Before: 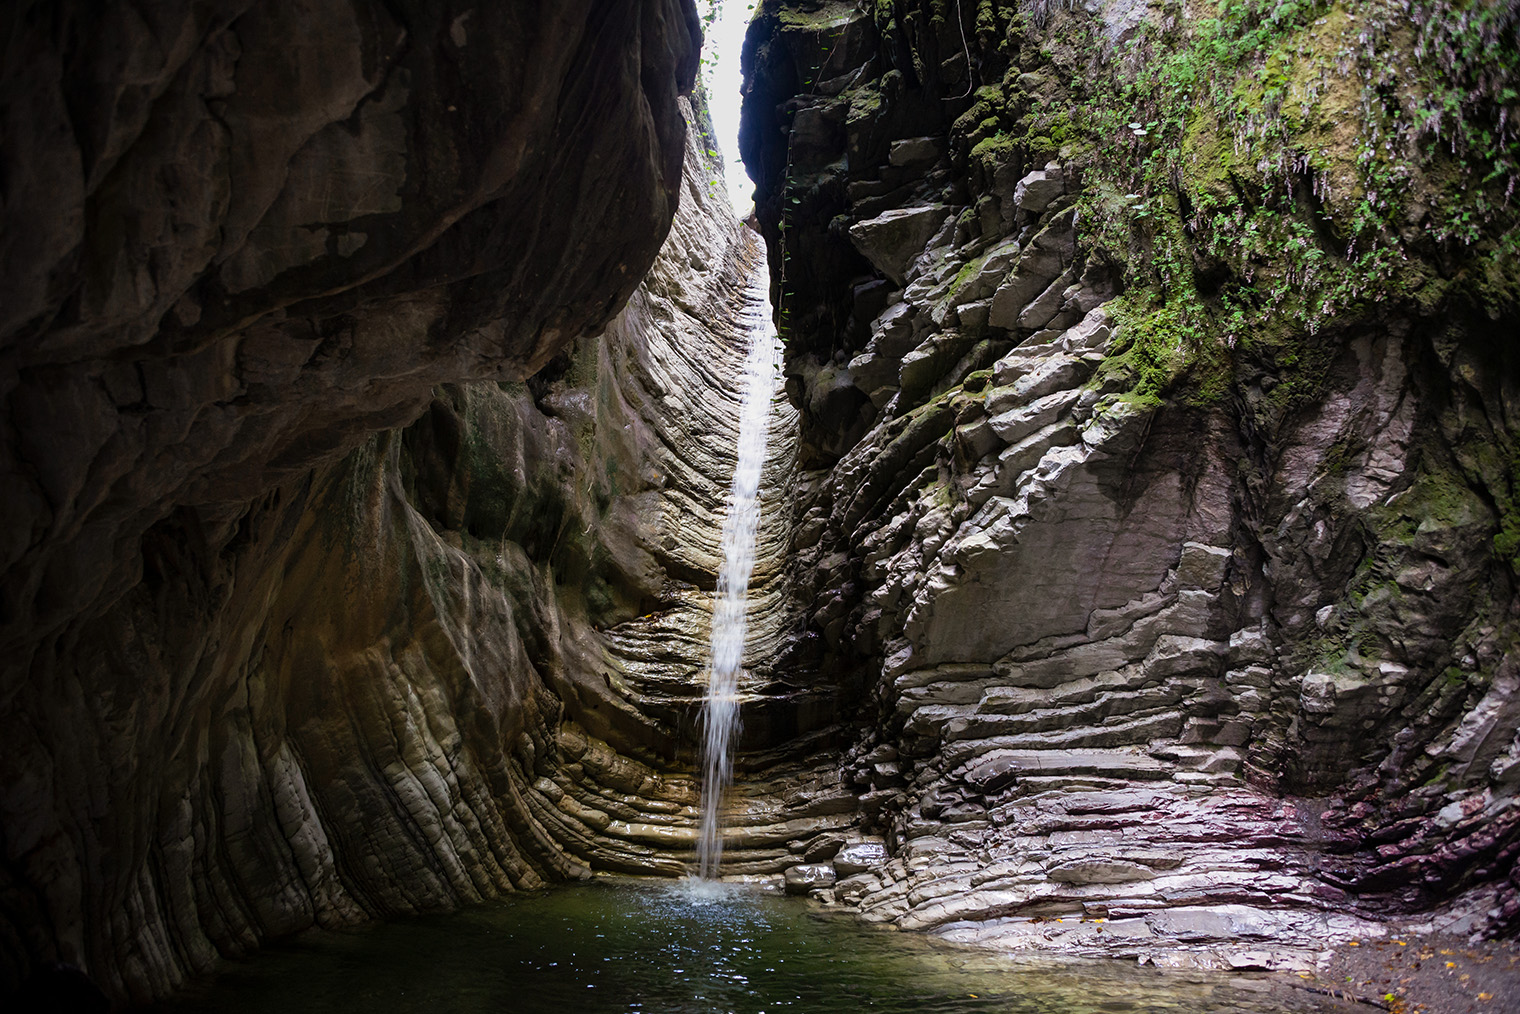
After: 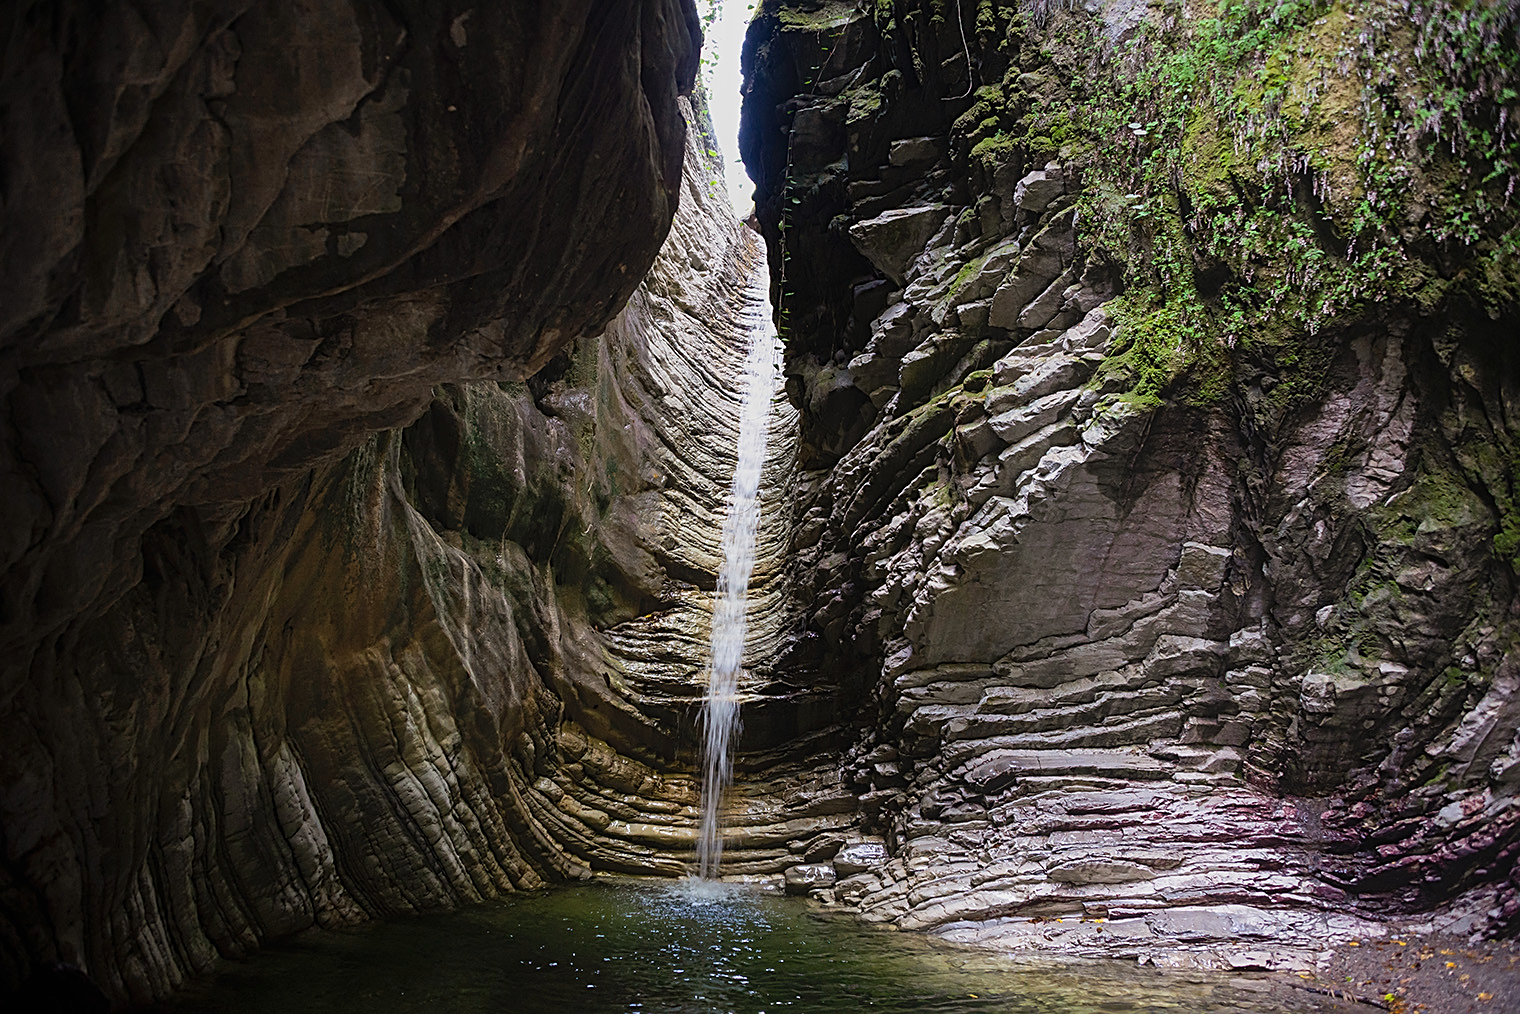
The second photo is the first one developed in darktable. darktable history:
sharpen: on, module defaults
shadows and highlights: shadows 32.83, highlights -47.7, soften with gaussian
contrast equalizer: y [[0.439, 0.44, 0.442, 0.457, 0.493, 0.498], [0.5 ×6], [0.5 ×6], [0 ×6], [0 ×6]], mix 0.76
